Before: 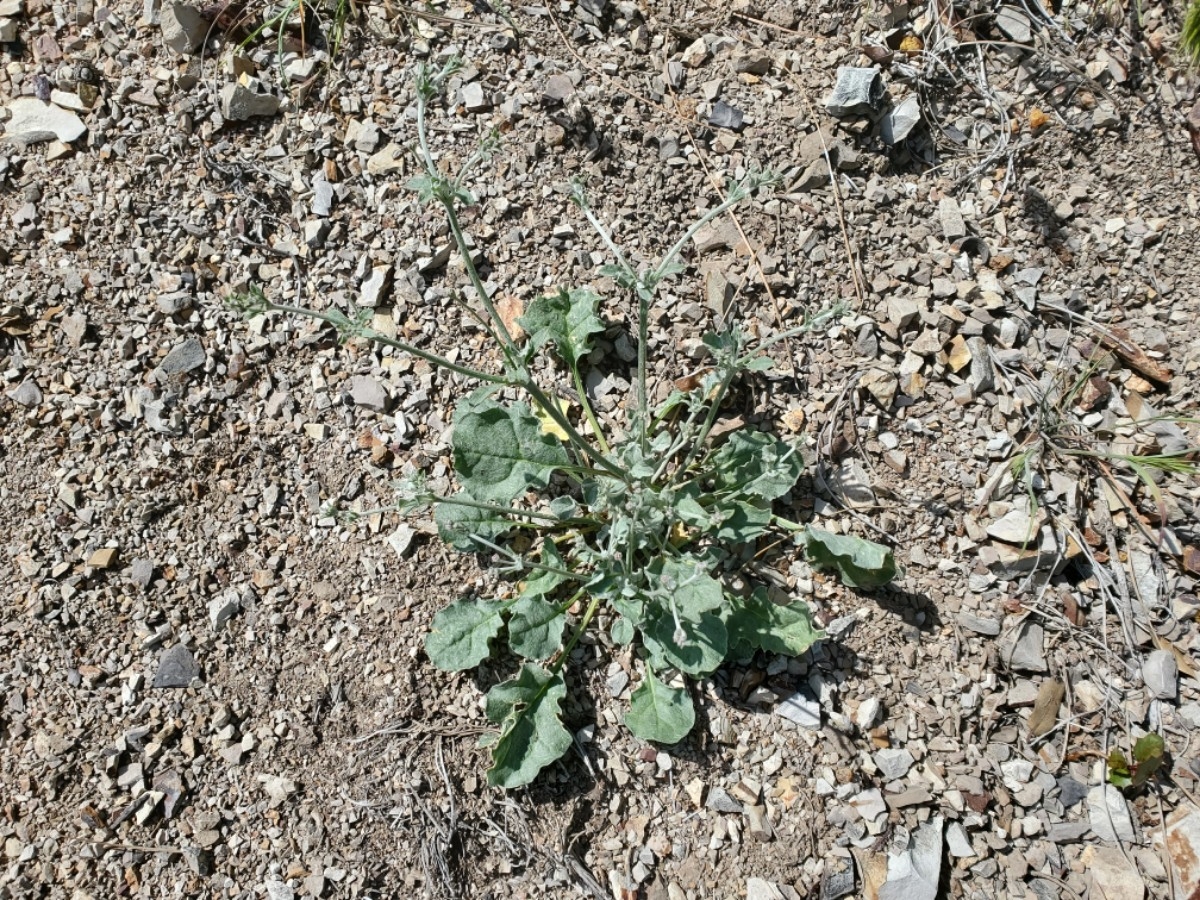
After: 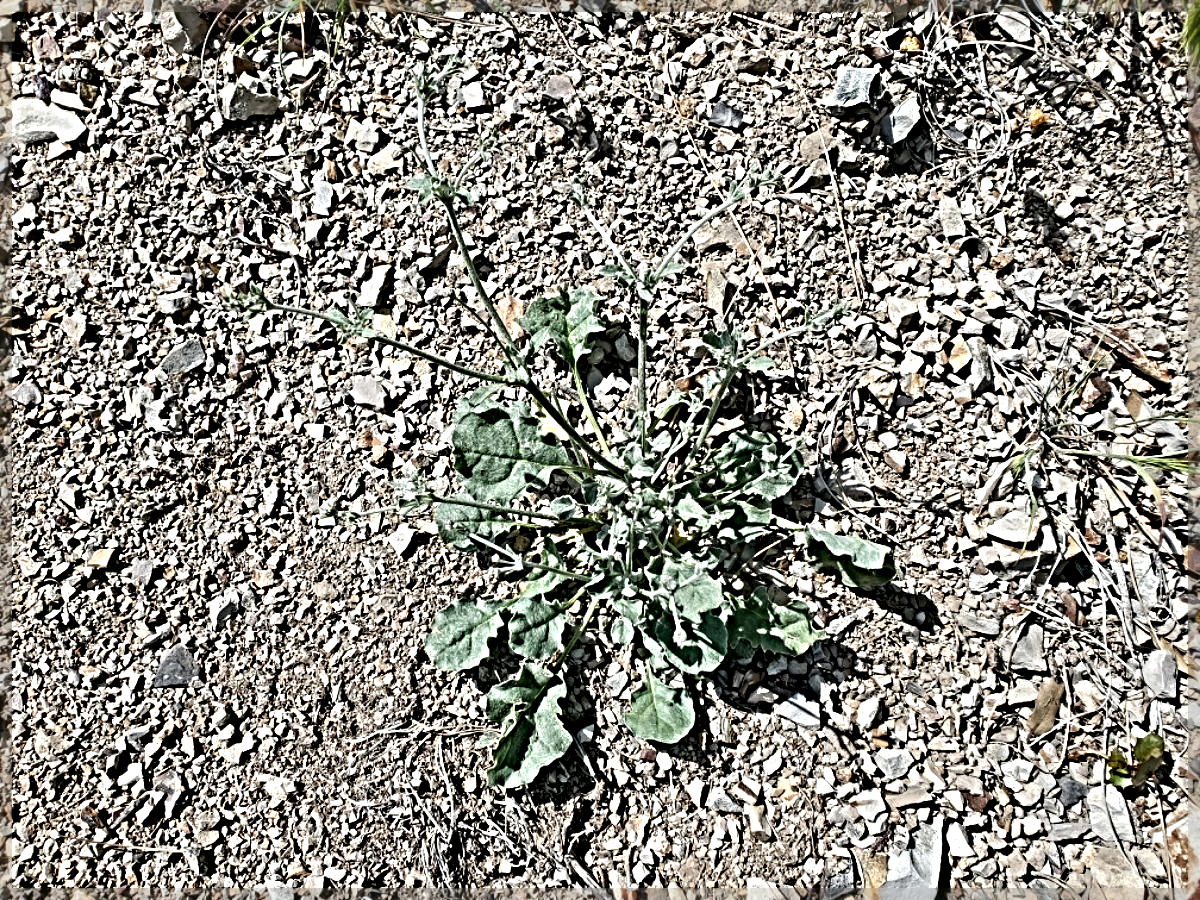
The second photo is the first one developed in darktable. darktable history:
sharpen: radius 6.288, amount 1.807, threshold 0.214
